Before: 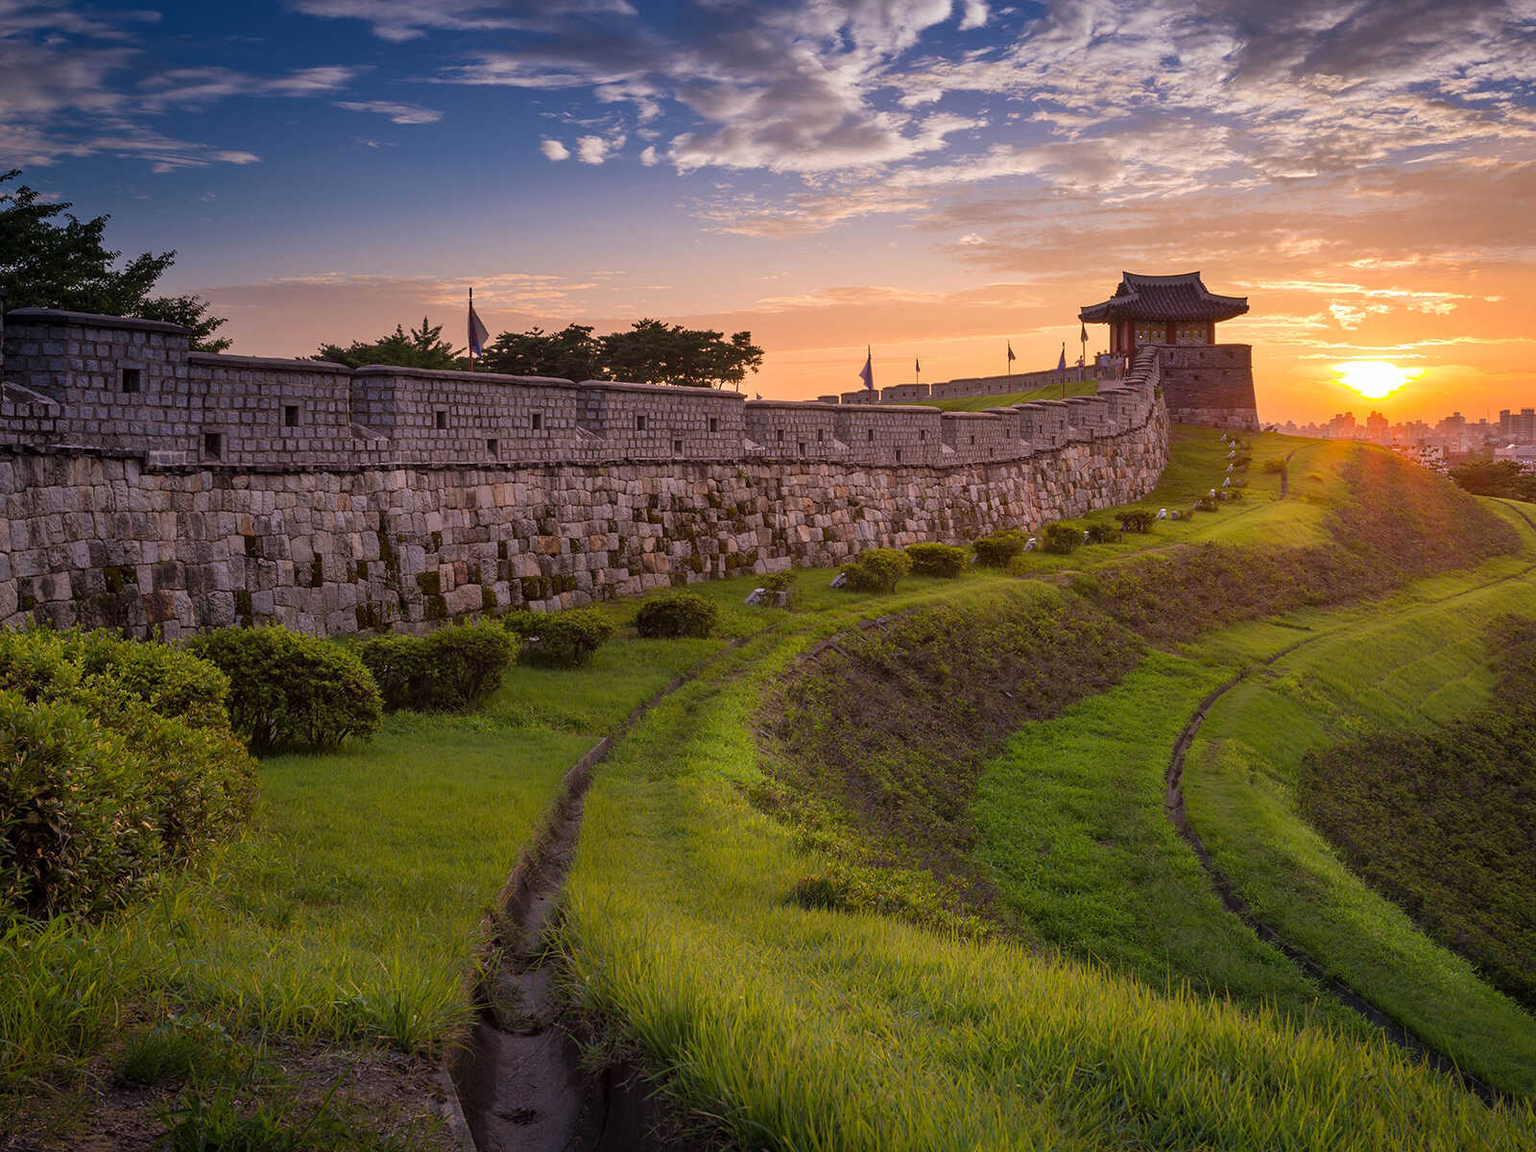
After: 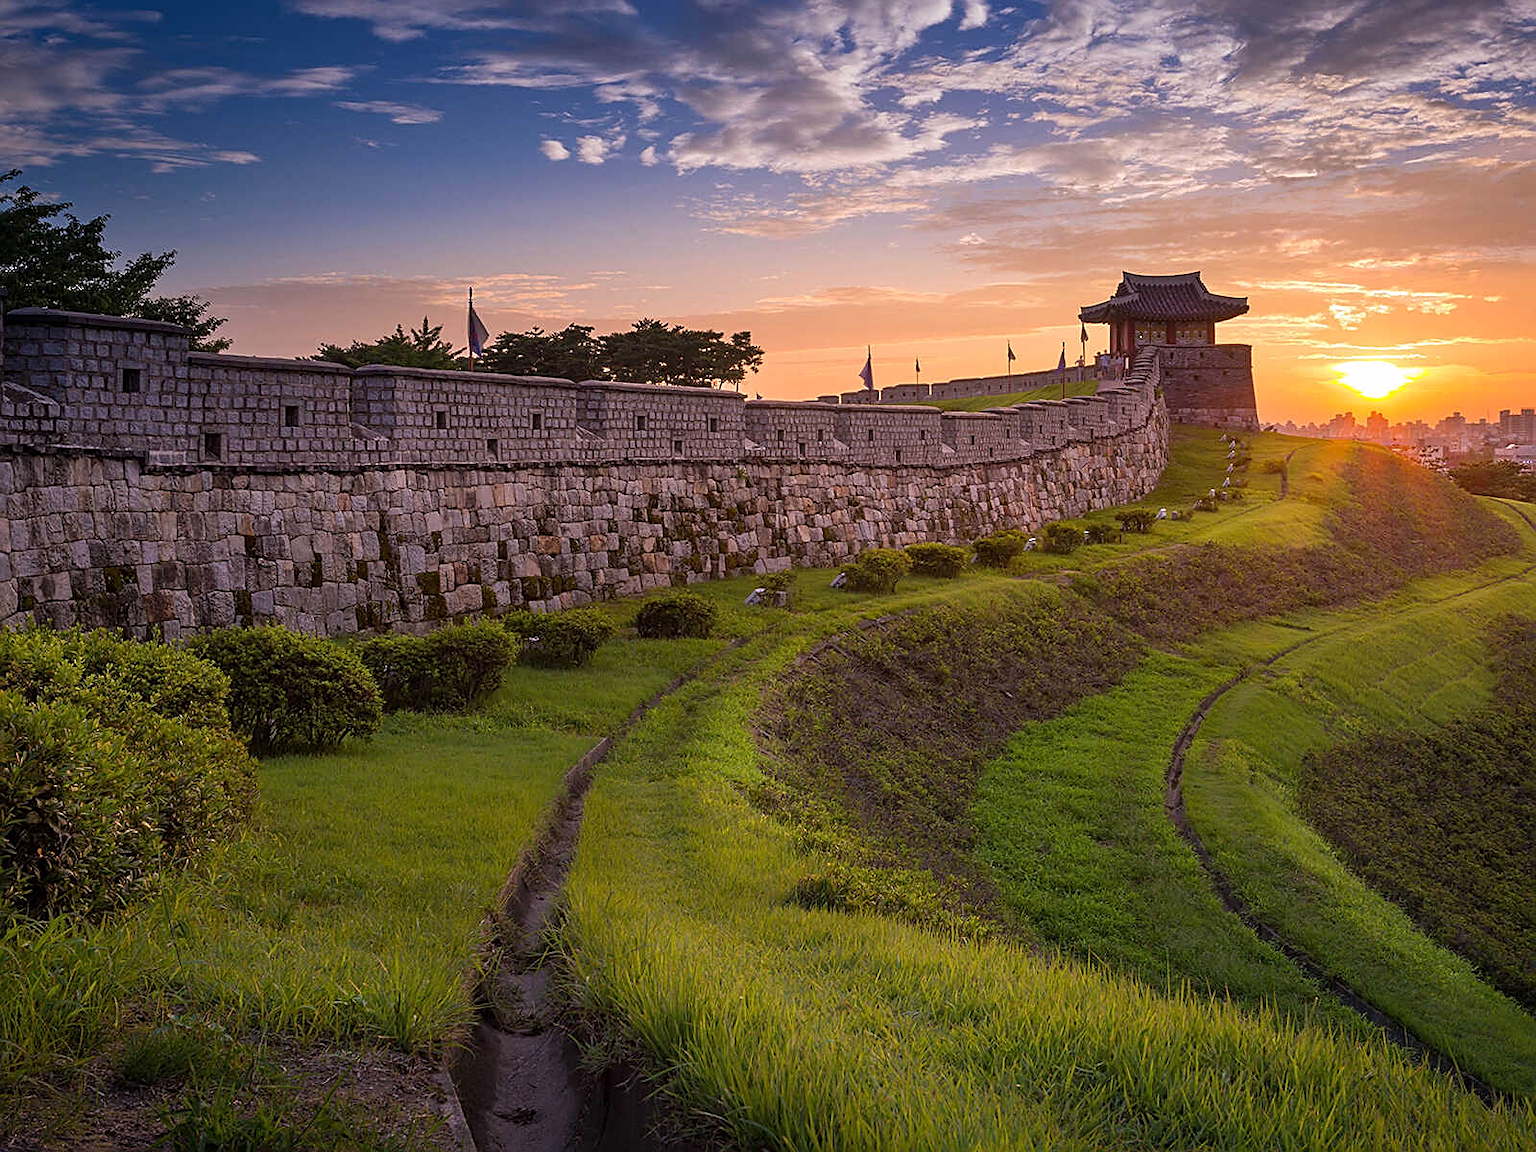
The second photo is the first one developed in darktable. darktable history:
sharpen: amount 0.6
white balance: red 1.009, blue 1.027
